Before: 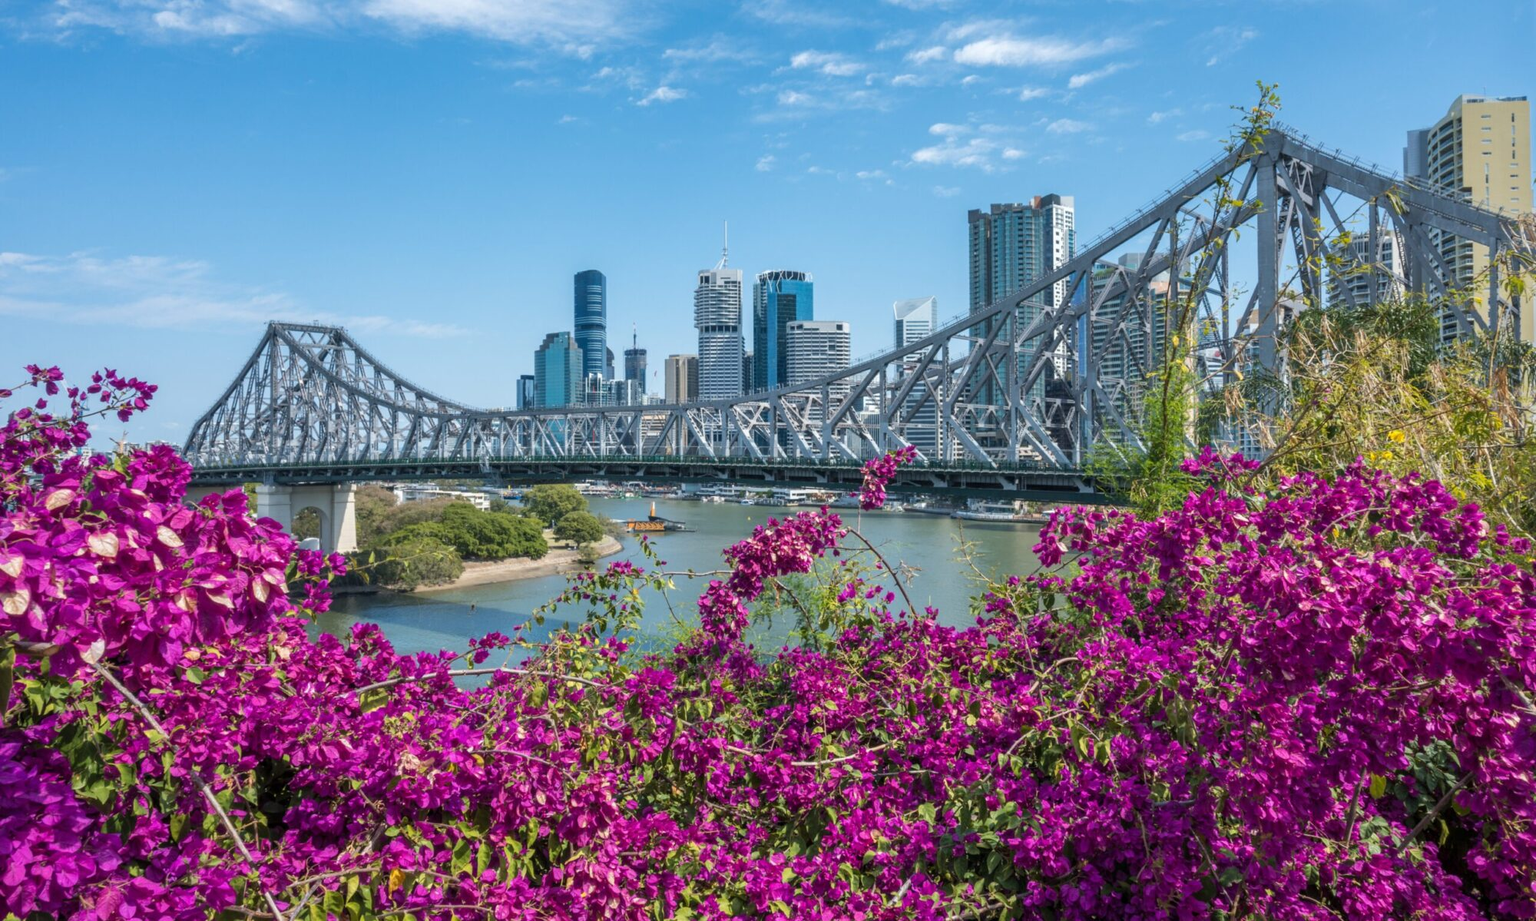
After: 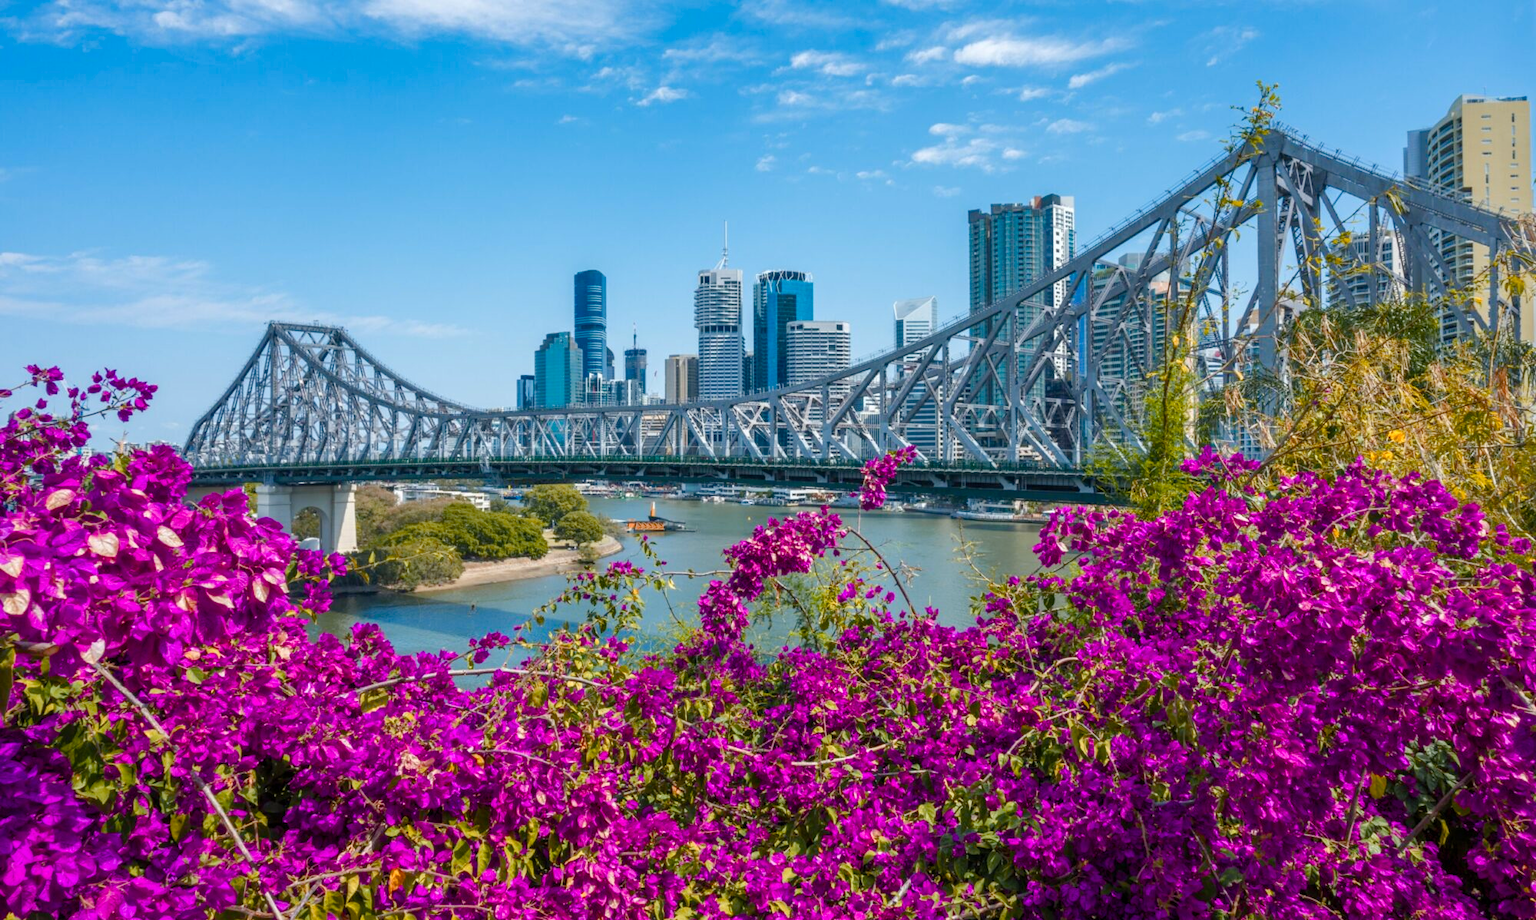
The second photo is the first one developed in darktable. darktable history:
color zones: curves: ch1 [(0.309, 0.524) (0.41, 0.329) (0.508, 0.509)]; ch2 [(0.25, 0.457) (0.75, 0.5)]
color balance rgb: perceptual saturation grading › global saturation 20%, perceptual saturation grading › highlights -25%, perceptual saturation grading › shadows 50%
